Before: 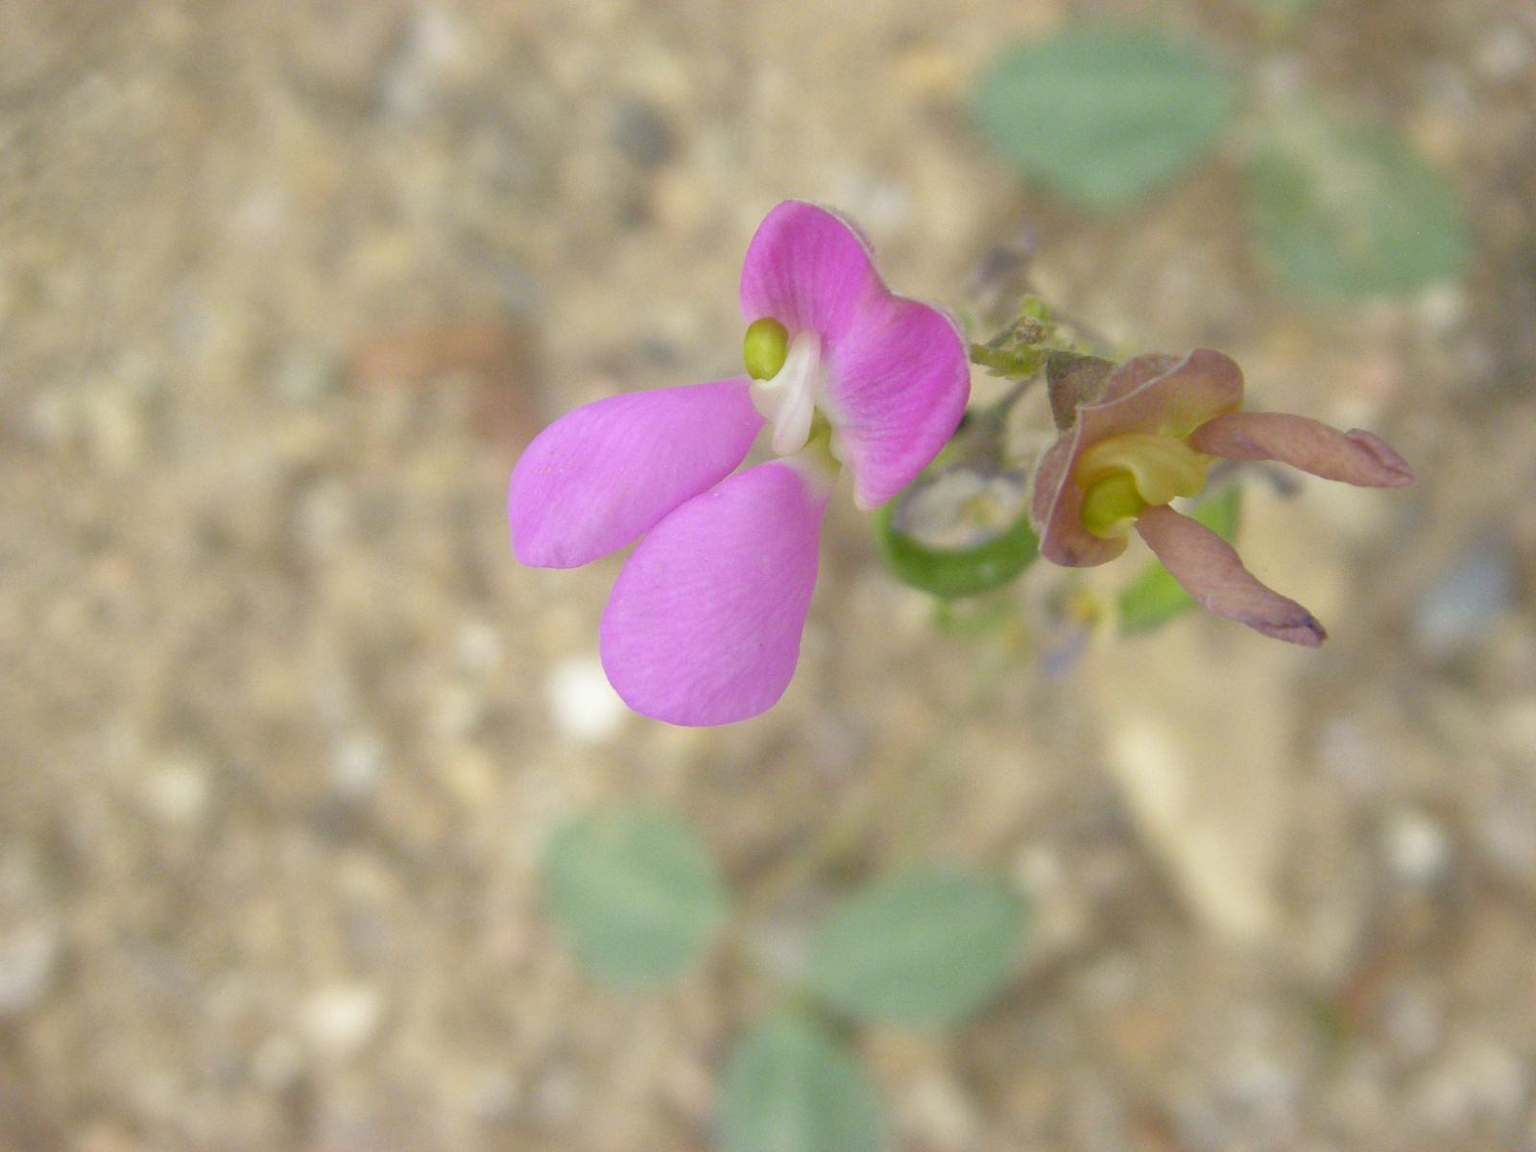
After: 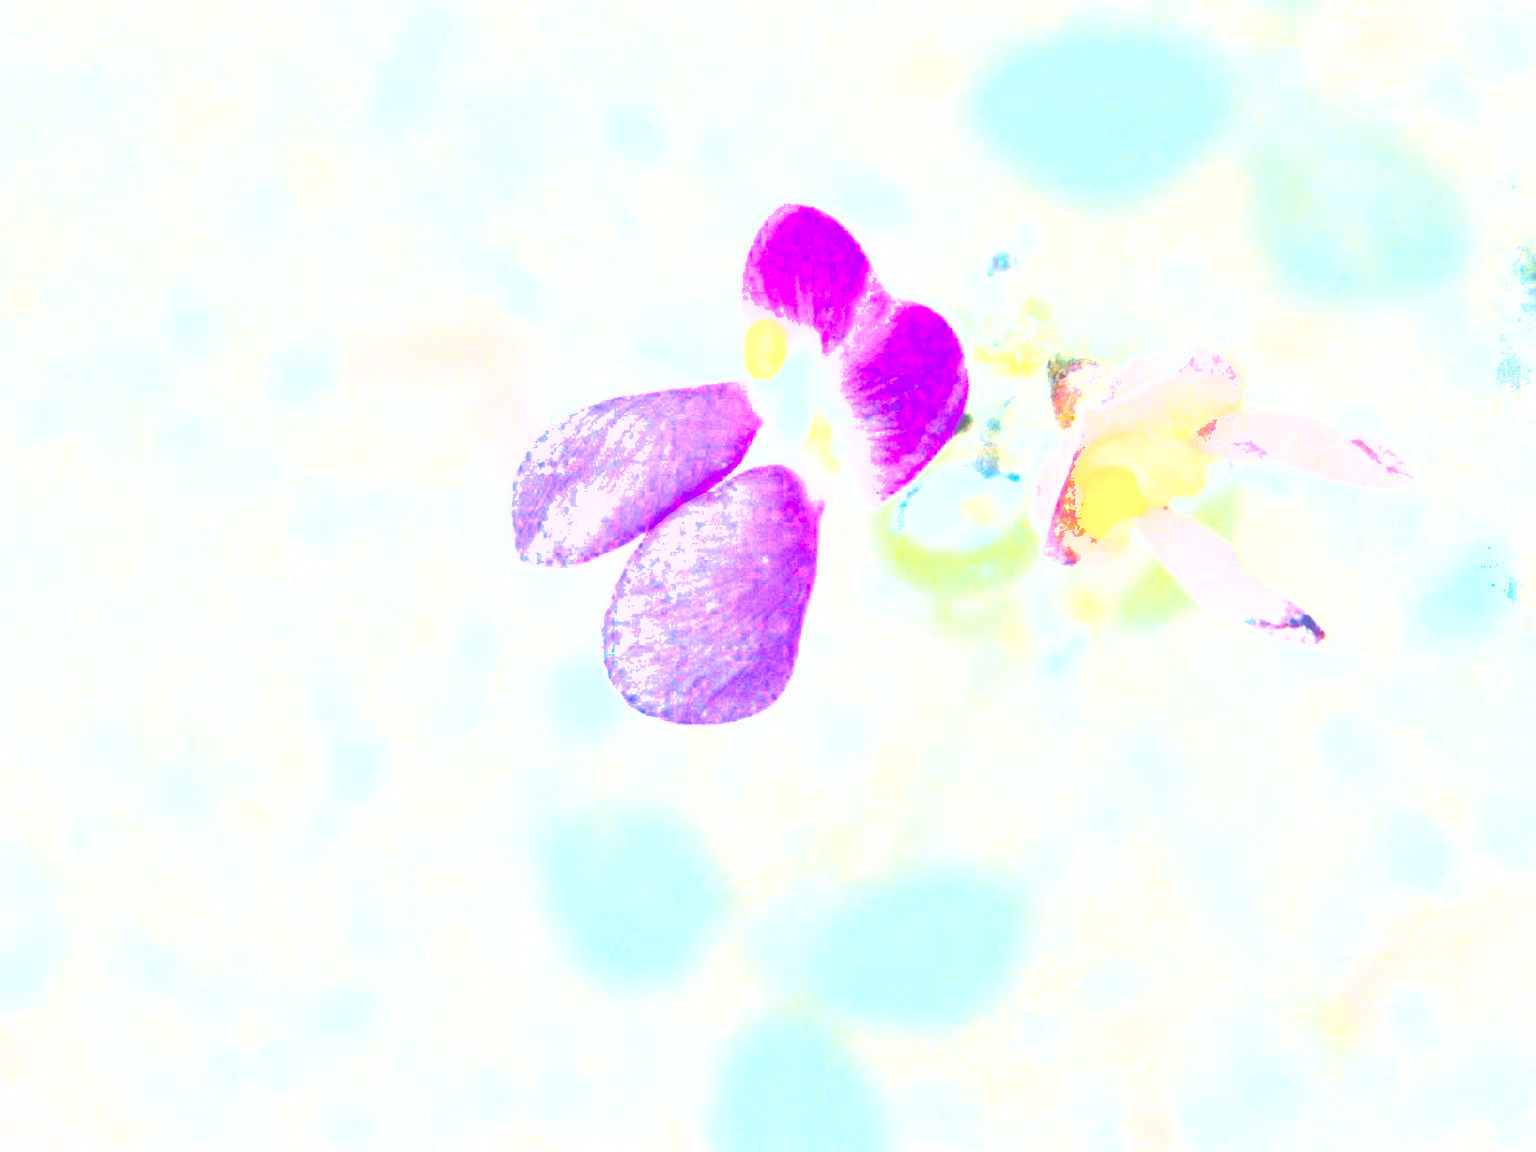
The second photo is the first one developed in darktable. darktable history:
exposure: exposure 2.041 EV, compensate highlight preservation false
shadows and highlights: on, module defaults
color calibration: output R [1.422, -0.35, -0.252, 0], output G [-0.238, 1.259, -0.084, 0], output B [-0.081, -0.196, 1.58, 0], output brightness [0.49, 0.671, -0.57, 0], illuminant as shot in camera, x 0.358, y 0.373, temperature 4628.91 K
